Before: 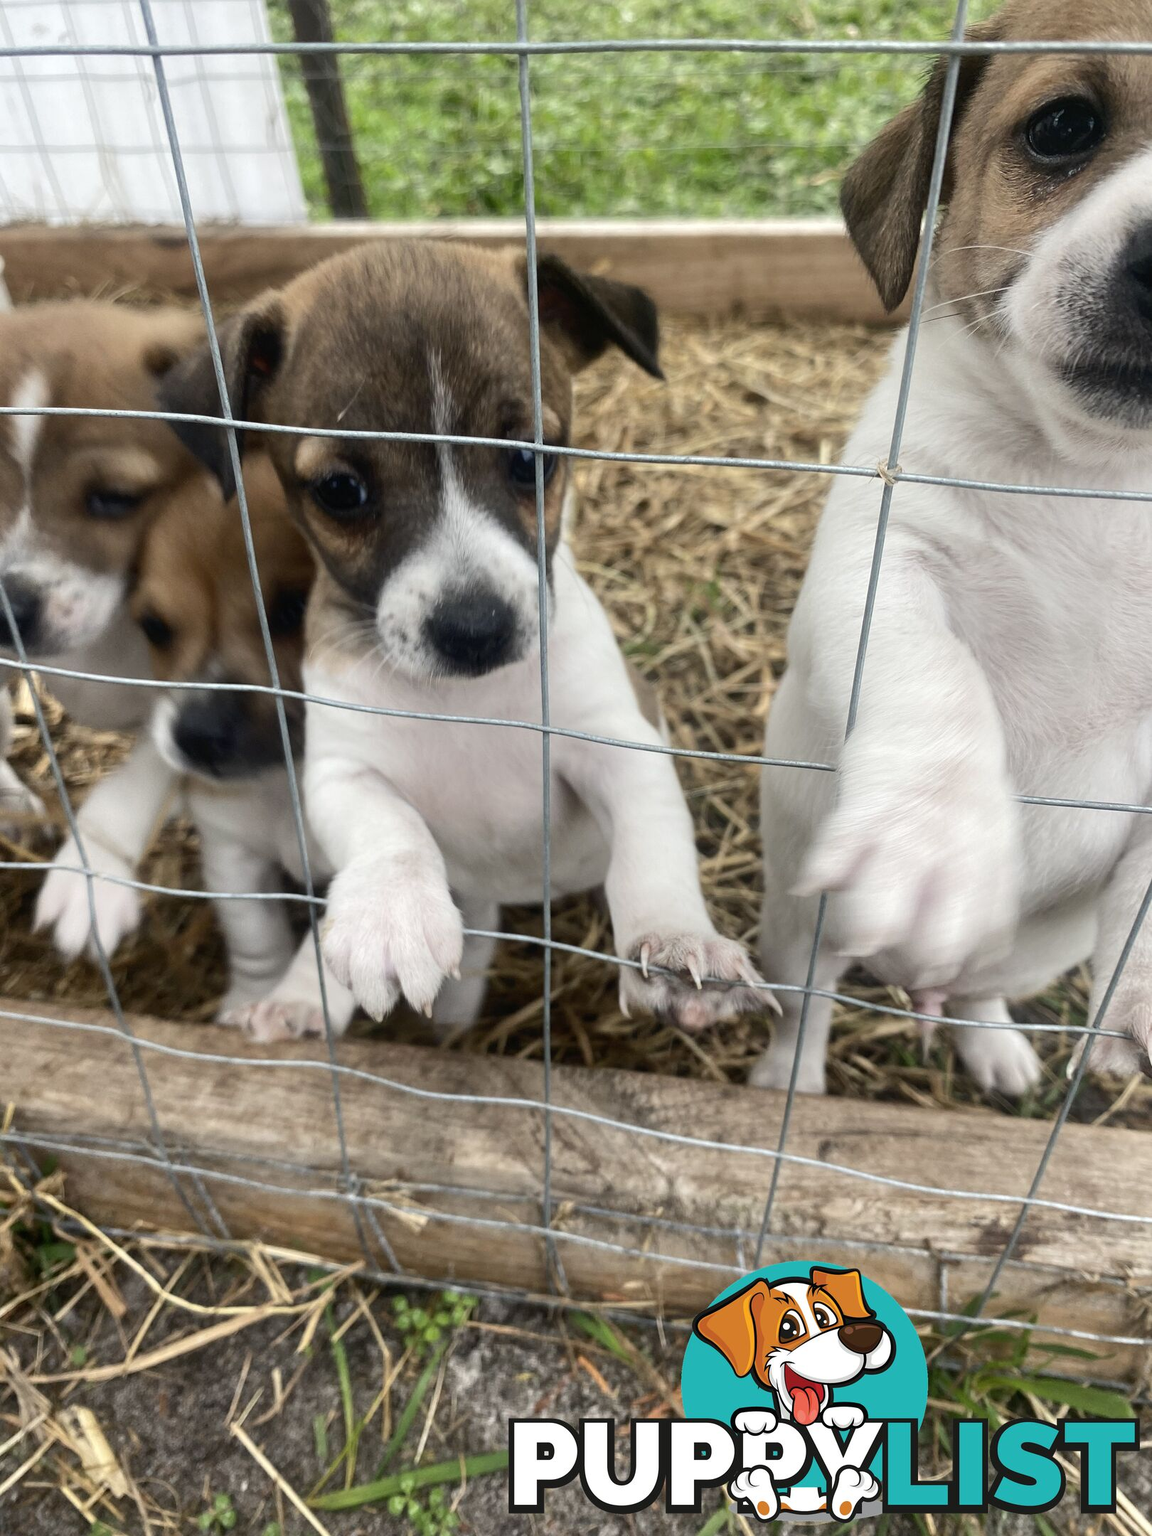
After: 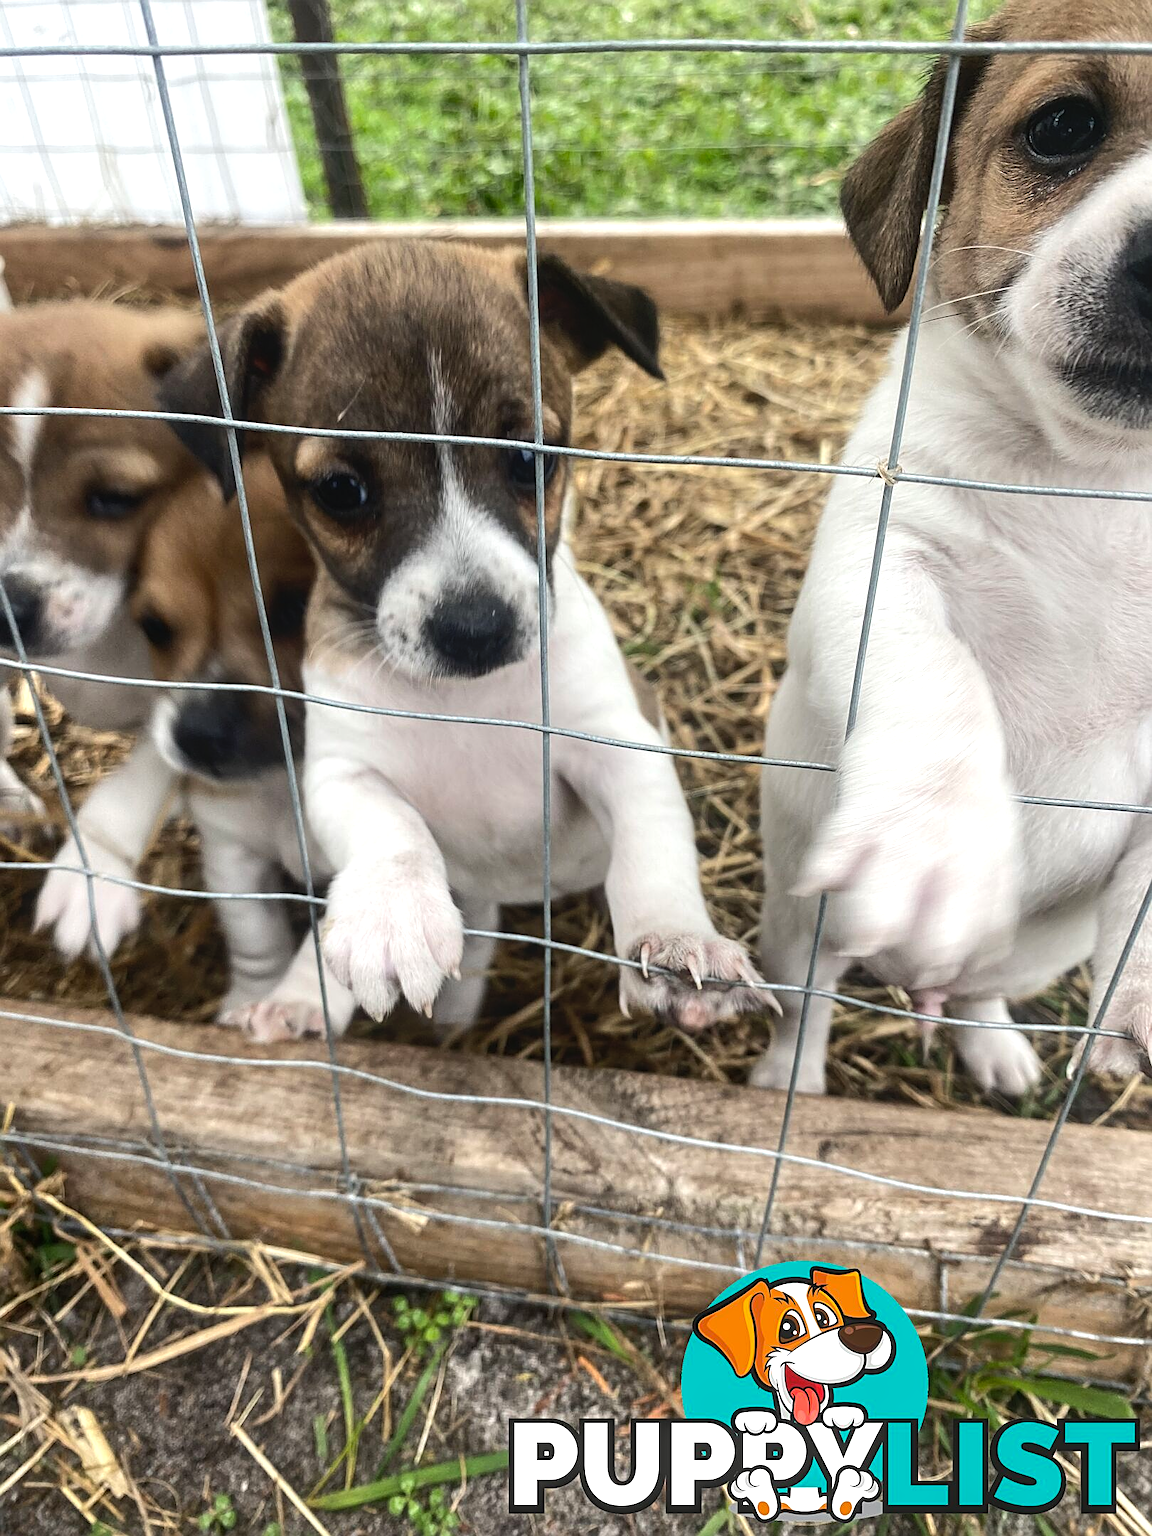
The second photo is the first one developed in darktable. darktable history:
local contrast: detail 110%
sharpen: on, module defaults
tone equalizer: -8 EV -0.417 EV, -7 EV -0.389 EV, -6 EV -0.333 EV, -5 EV -0.222 EV, -3 EV 0.222 EV, -2 EV 0.333 EV, -1 EV 0.389 EV, +0 EV 0.417 EV, edges refinement/feathering 500, mask exposure compensation -1.57 EV, preserve details no
